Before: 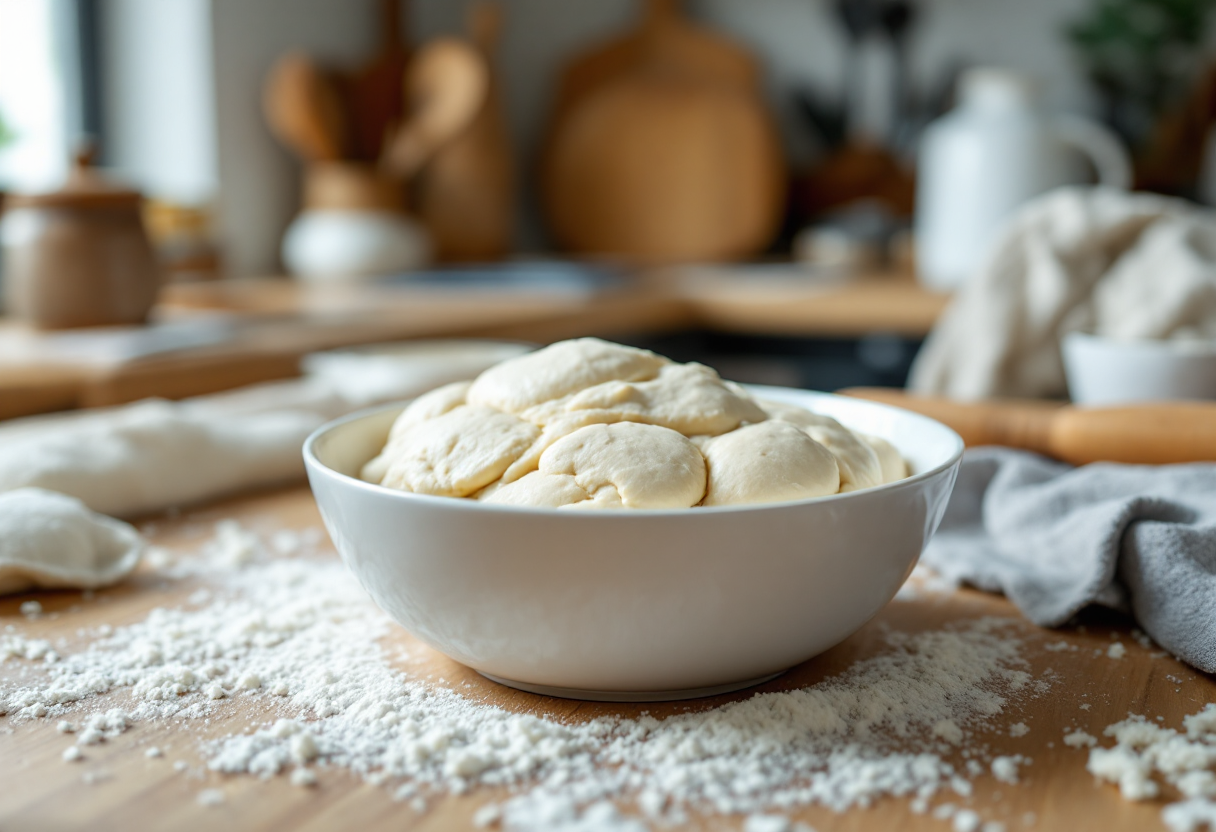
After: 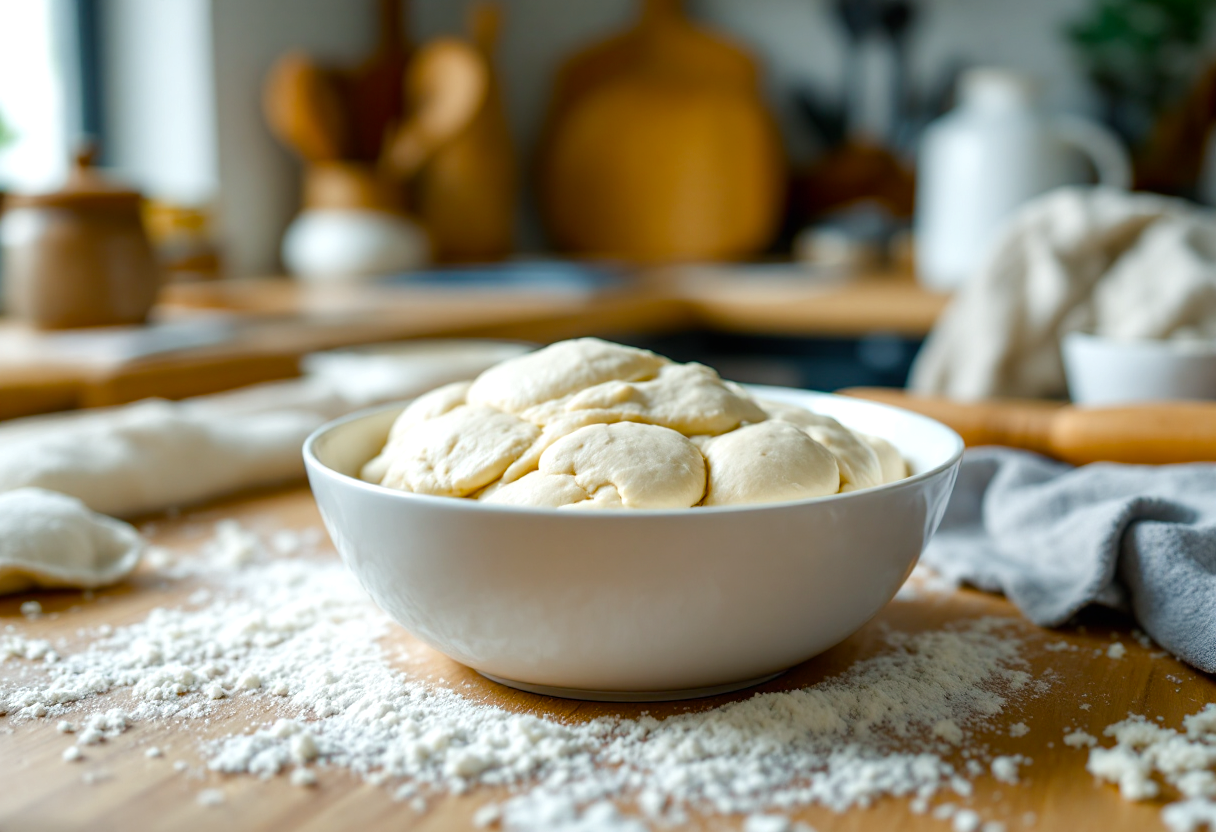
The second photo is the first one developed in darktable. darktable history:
color balance rgb: shadows lift › chroma 3.061%, shadows lift › hue 241.13°, perceptual saturation grading › global saturation 0.509%, perceptual saturation grading › highlights -16.72%, perceptual saturation grading › mid-tones 33.106%, perceptual saturation grading › shadows 50.573%, global vibrance 26.433%, contrast 7.062%
